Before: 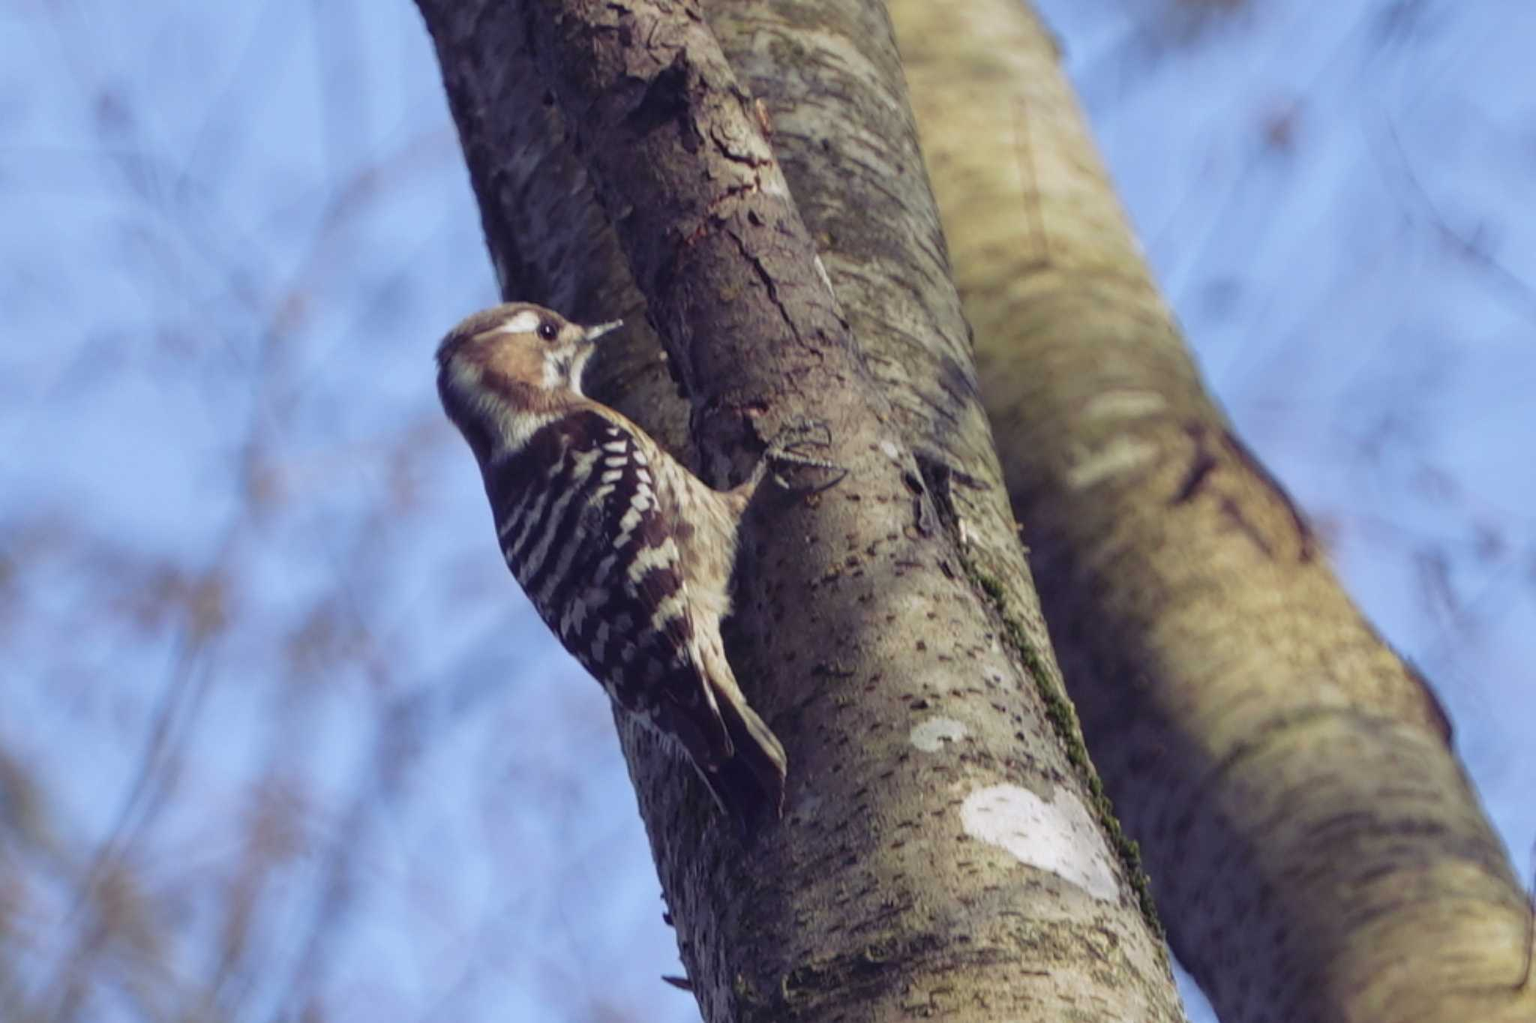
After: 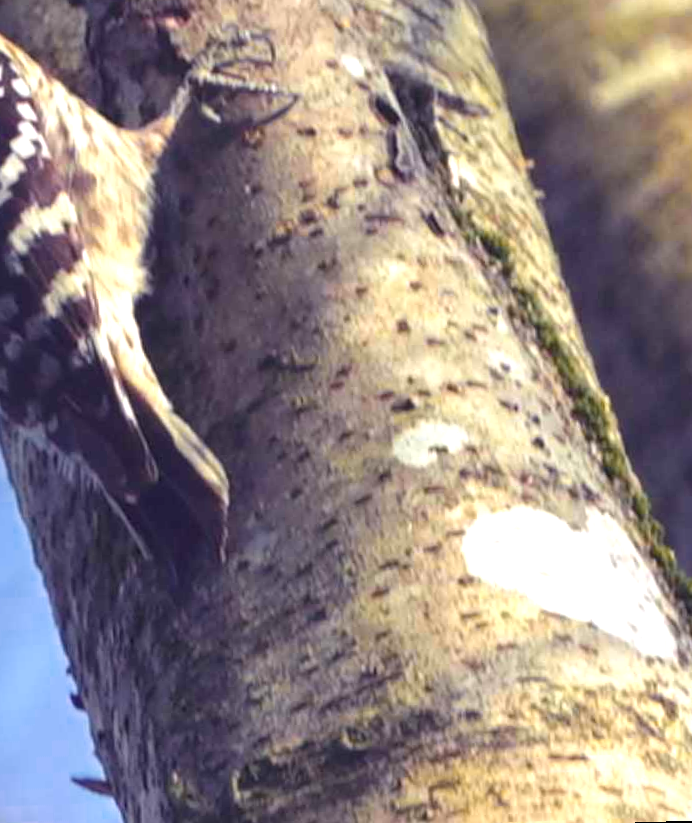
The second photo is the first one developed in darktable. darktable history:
exposure: black level correction 0, exposure 1.198 EV, compensate exposure bias true, compensate highlight preservation false
rotate and perspective: rotation -1.77°, lens shift (horizontal) 0.004, automatic cropping off
color zones: curves: ch0 [(0, 0.499) (0.143, 0.5) (0.286, 0.5) (0.429, 0.476) (0.571, 0.284) (0.714, 0.243) (0.857, 0.449) (1, 0.499)]; ch1 [(0, 0.532) (0.143, 0.645) (0.286, 0.696) (0.429, 0.211) (0.571, 0.504) (0.714, 0.493) (0.857, 0.495) (1, 0.532)]; ch2 [(0, 0.5) (0.143, 0.5) (0.286, 0.427) (0.429, 0.324) (0.571, 0.5) (0.714, 0.5) (0.857, 0.5) (1, 0.5)]
crop: left 40.878%, top 39.176%, right 25.993%, bottom 3.081%
